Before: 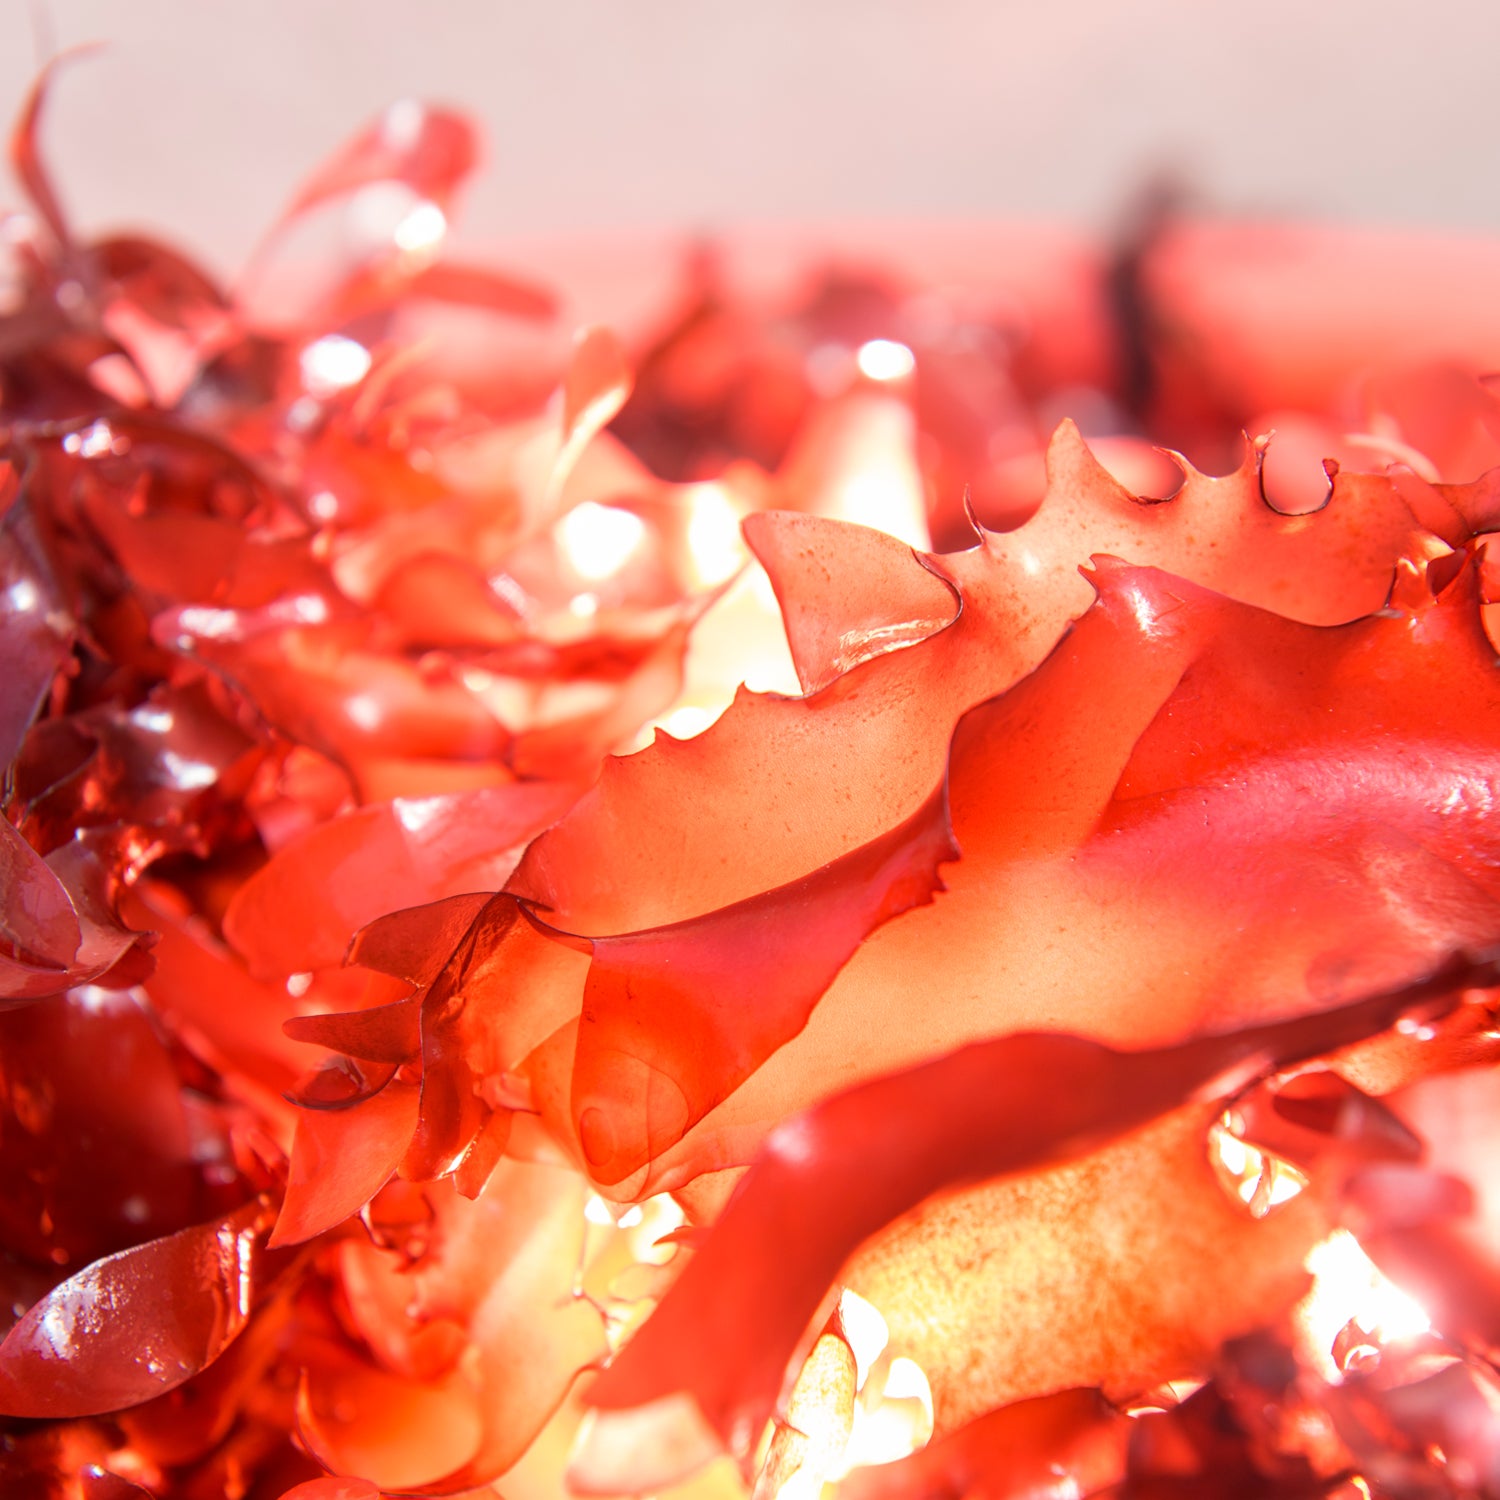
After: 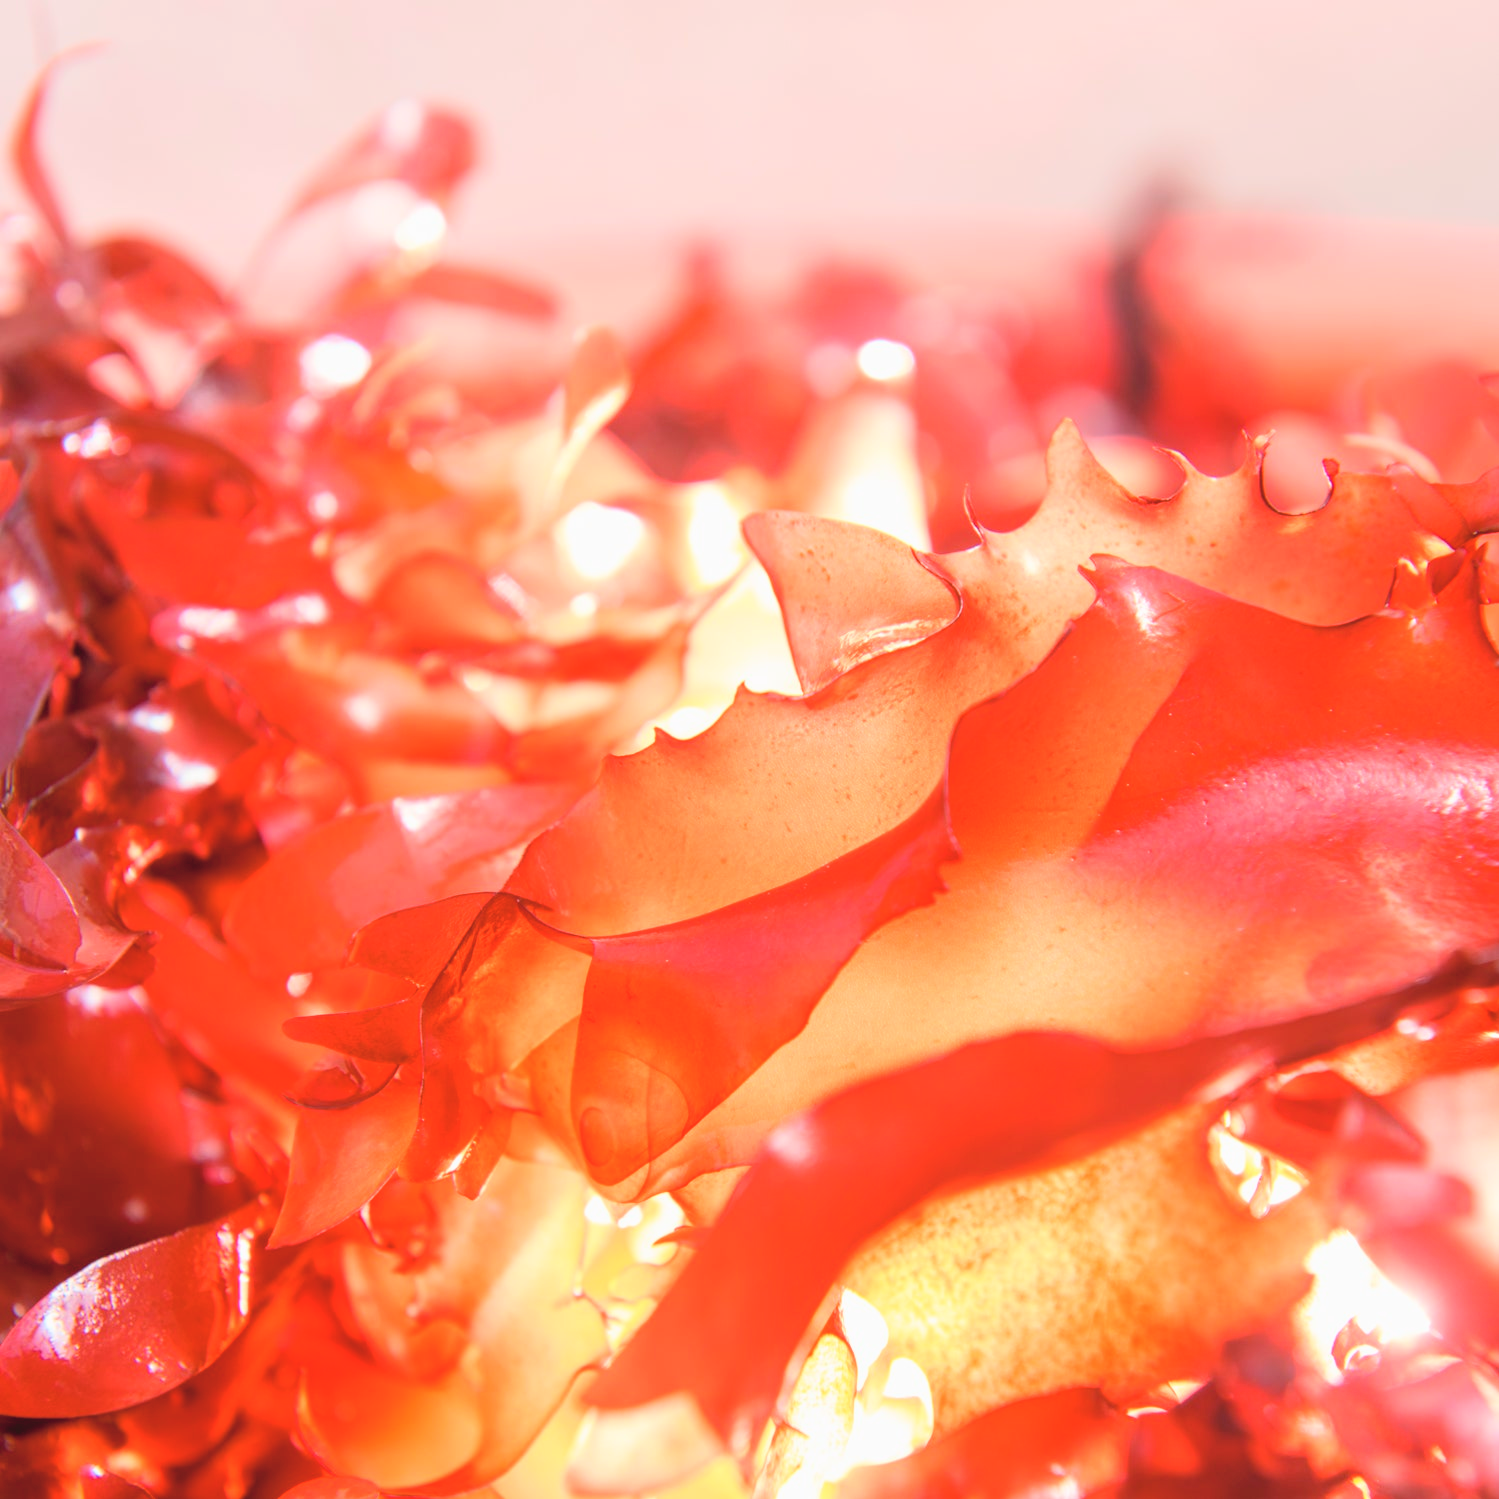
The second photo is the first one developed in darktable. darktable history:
crop: left 0.037%
contrast brightness saturation: contrast 0.1, brightness 0.29, saturation 0.15
color balance rgb: perceptual saturation grading › global saturation 1.452%, perceptual saturation grading › highlights -2.125%, perceptual saturation grading › mid-tones 4.101%, perceptual saturation grading › shadows 7.933%, perceptual brilliance grading › global brilliance 2.137%, perceptual brilliance grading › highlights -3.918%
